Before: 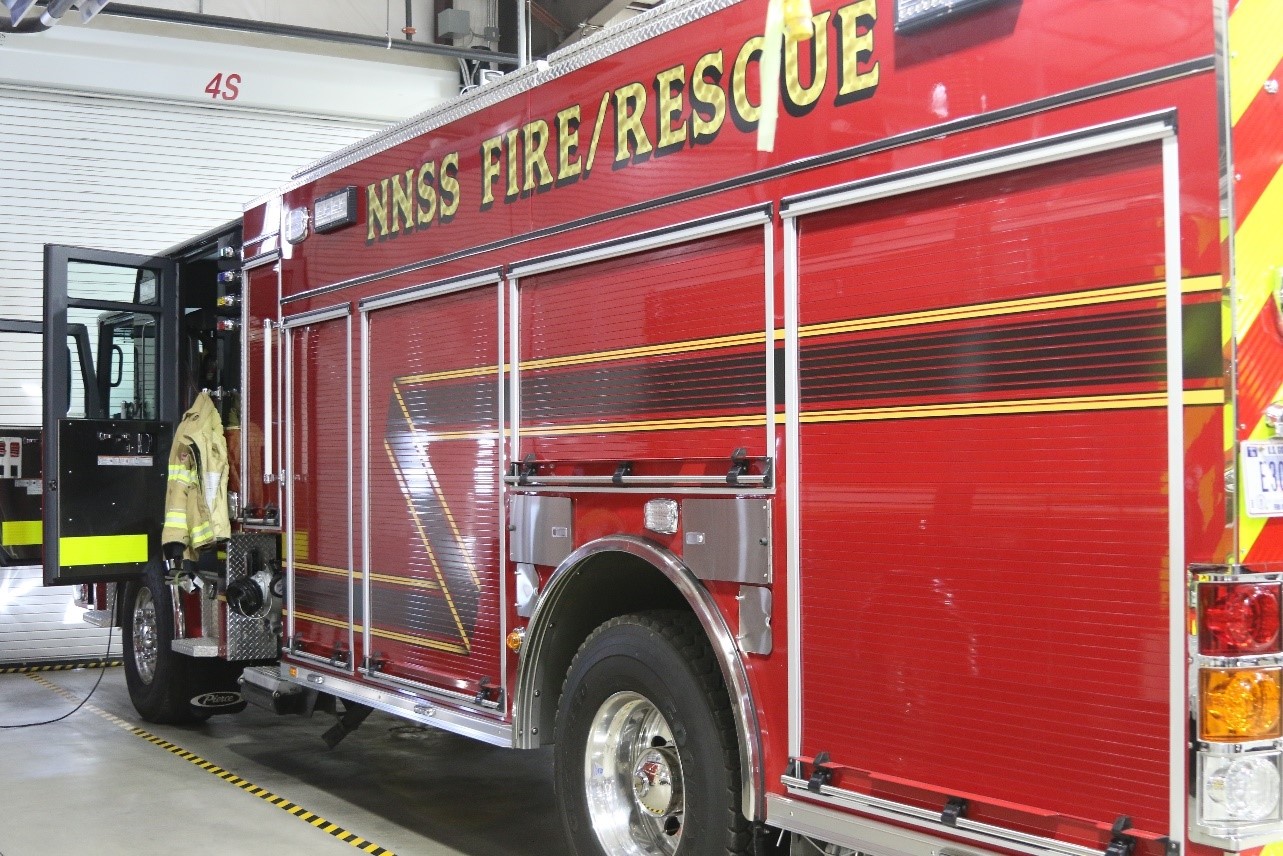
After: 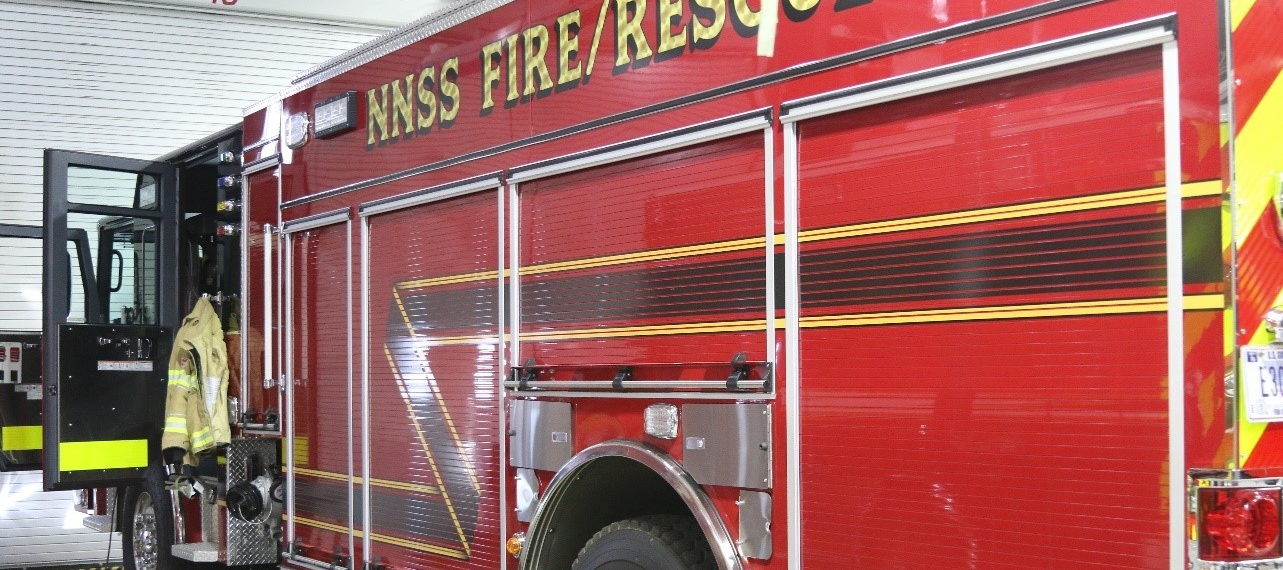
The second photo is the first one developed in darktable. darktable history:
shadows and highlights: shadows 53, soften with gaussian
crop: top 11.166%, bottom 22.168%
